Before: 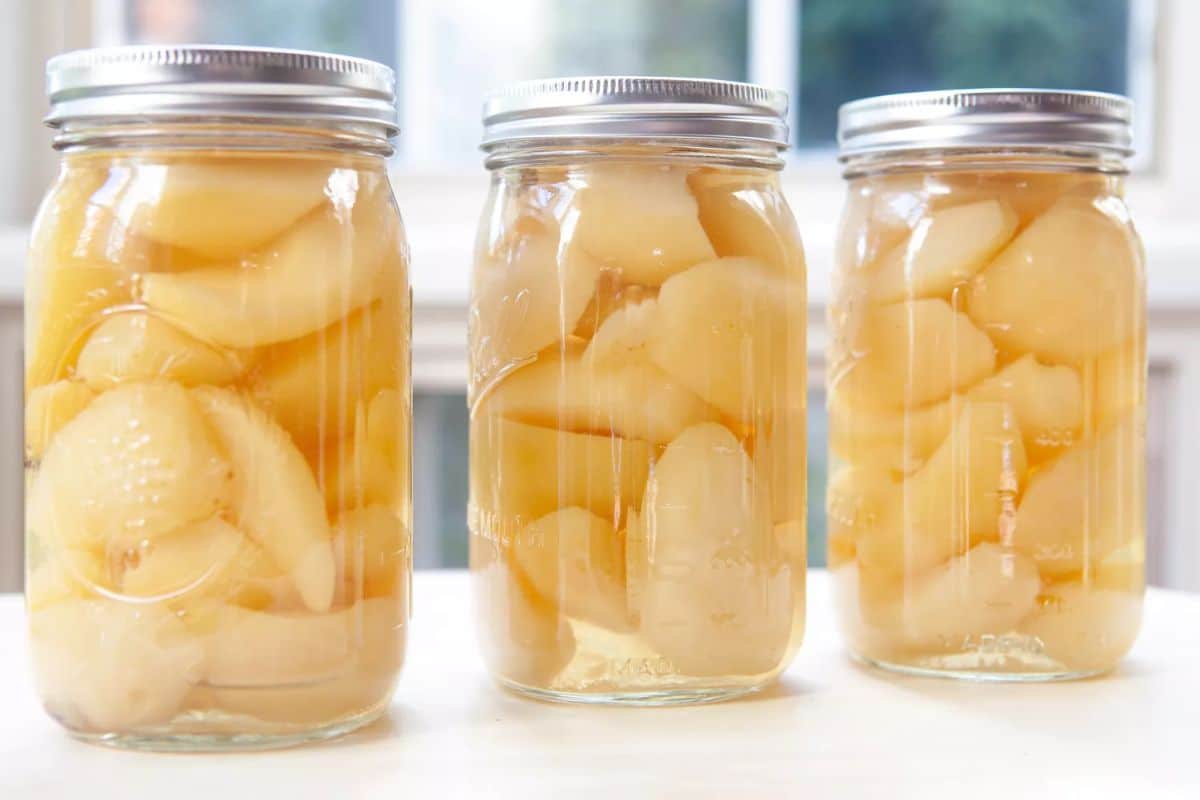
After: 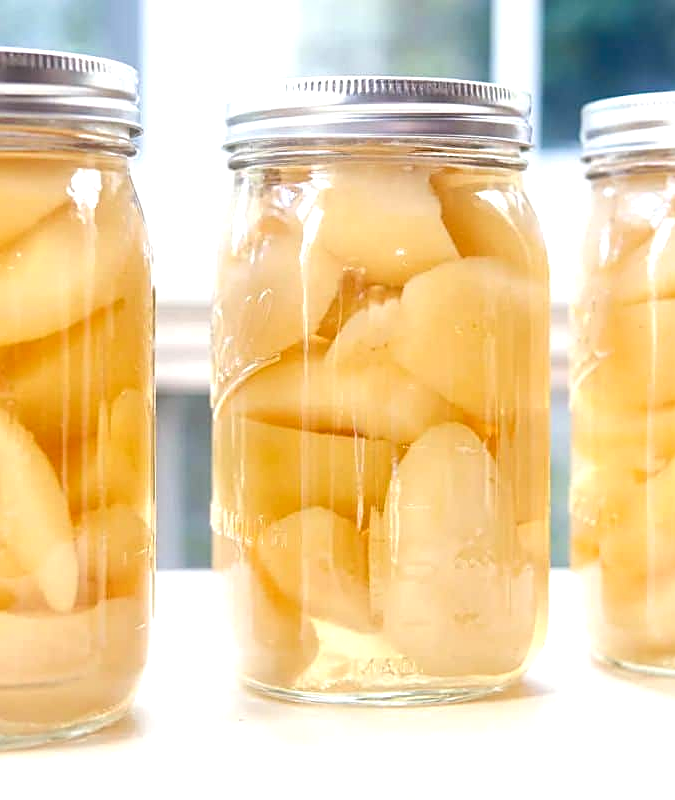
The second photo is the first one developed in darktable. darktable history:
sharpen: on, module defaults
color zones: curves: ch0 [(0, 0.5) (0.143, 0.5) (0.286, 0.5) (0.429, 0.5) (0.571, 0.5) (0.714, 0.476) (0.857, 0.5) (1, 0.5)]; ch2 [(0, 0.5) (0.143, 0.5) (0.286, 0.5) (0.429, 0.5) (0.571, 0.5) (0.714, 0.487) (0.857, 0.5) (1, 0.5)]
color balance rgb: shadows lift › luminance -20%, power › hue 72.24°, highlights gain › luminance 15%, global offset › hue 171.6°, perceptual saturation grading › highlights -15%, perceptual saturation grading › shadows 25%, global vibrance 30%, contrast 10%
tone equalizer: on, module defaults
crop: left 21.496%, right 22.254%
